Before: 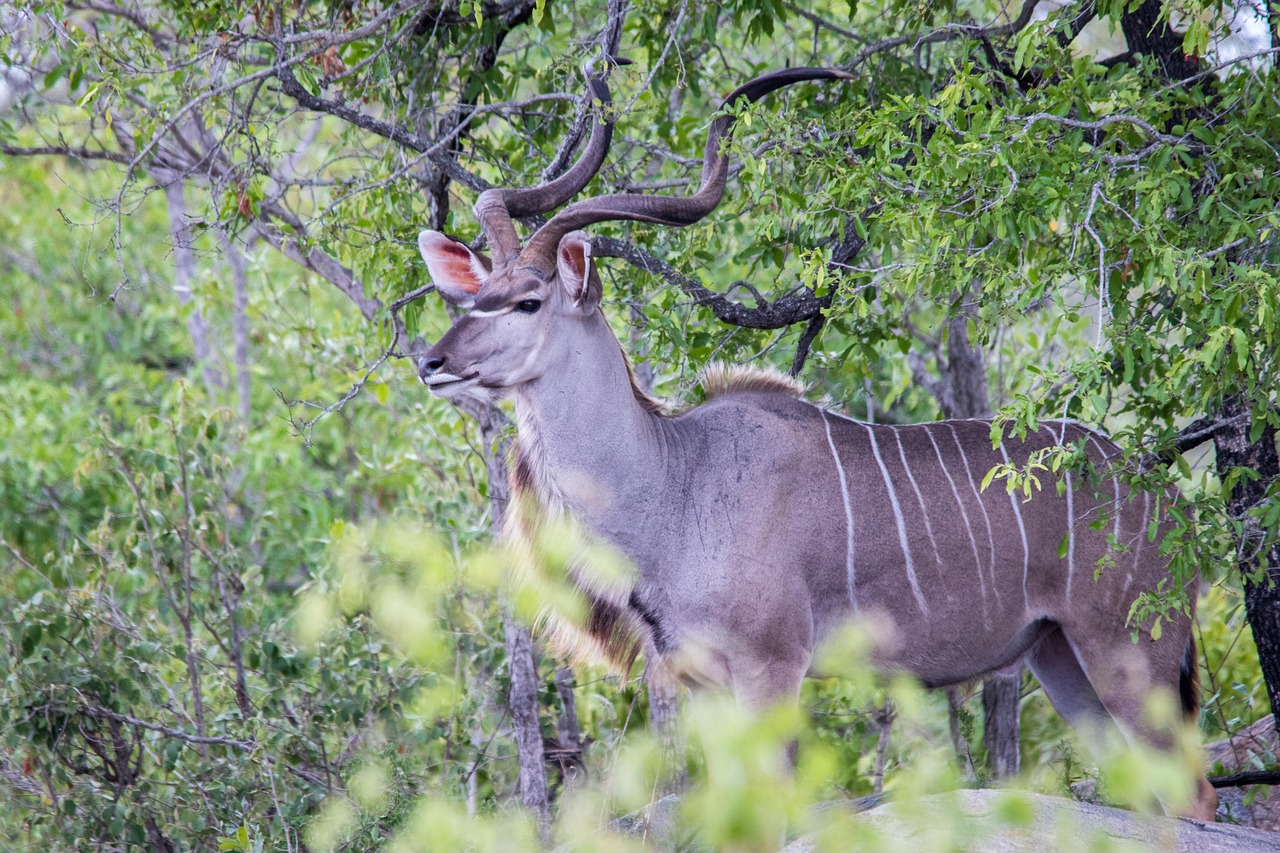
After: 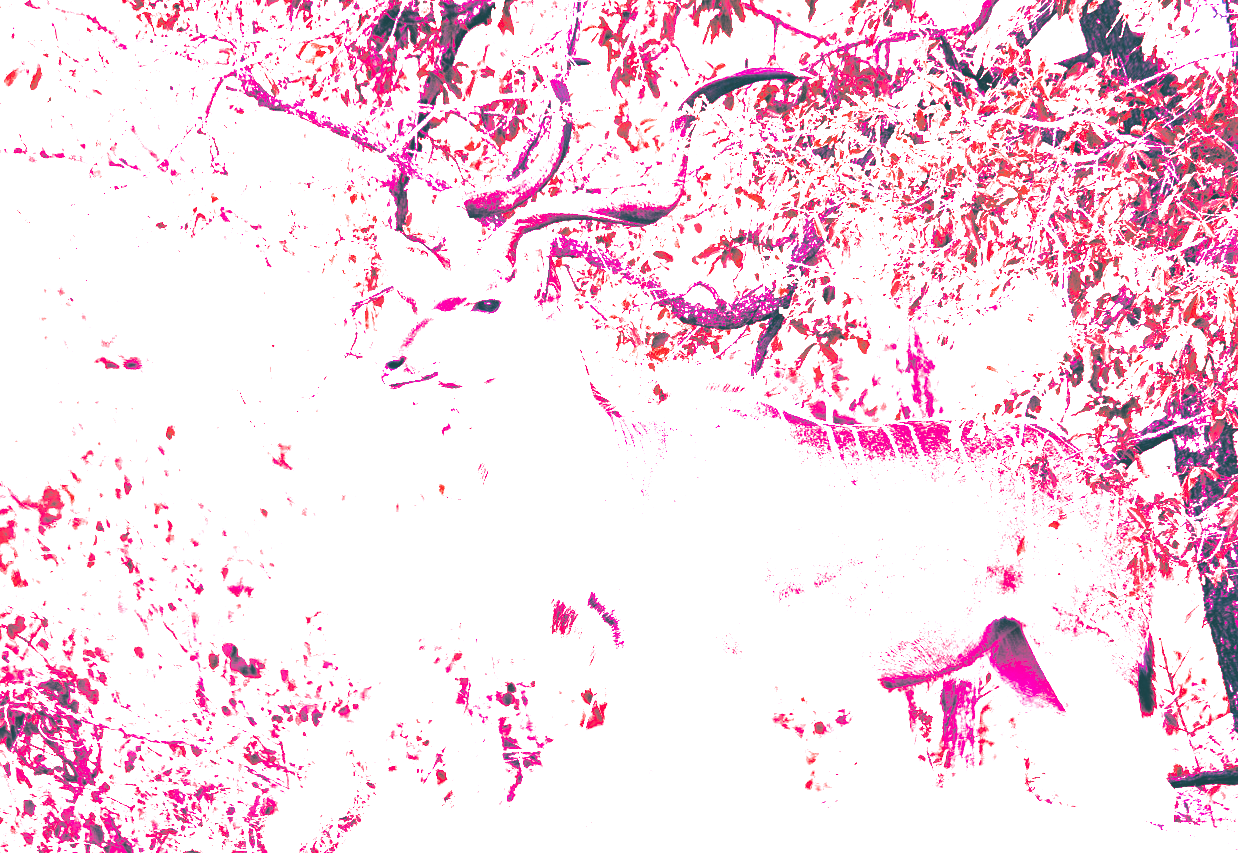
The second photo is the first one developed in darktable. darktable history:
contrast brightness saturation: contrast -0.19, saturation 0.19
crop and rotate: left 3.238%
tone curve: curves: ch0 [(0, 0) (0.091, 0.066) (0.184, 0.16) (0.491, 0.519) (0.748, 0.765) (1, 0.919)]; ch1 [(0, 0) (0.179, 0.173) (0.322, 0.32) (0.424, 0.424) (0.502, 0.5) (0.56, 0.575) (0.631, 0.675) (0.777, 0.806) (1, 1)]; ch2 [(0, 0) (0.434, 0.447) (0.497, 0.498) (0.539, 0.566) (0.676, 0.691) (1, 1)], color space Lab, independent channels, preserve colors none
rgb curve: curves: ch0 [(0, 0.186) (0.314, 0.284) (0.576, 0.466) (0.805, 0.691) (0.936, 0.886)]; ch1 [(0, 0.186) (0.314, 0.284) (0.581, 0.534) (0.771, 0.746) (0.936, 0.958)]; ch2 [(0, 0.216) (0.275, 0.39) (1, 1)], mode RGB, independent channels, compensate middle gray true, preserve colors none
split-toning: shadows › hue 186.43°, highlights › hue 49.29°, compress 30.29%
white balance: red 4.26, blue 1.802
tone equalizer: on, module defaults
